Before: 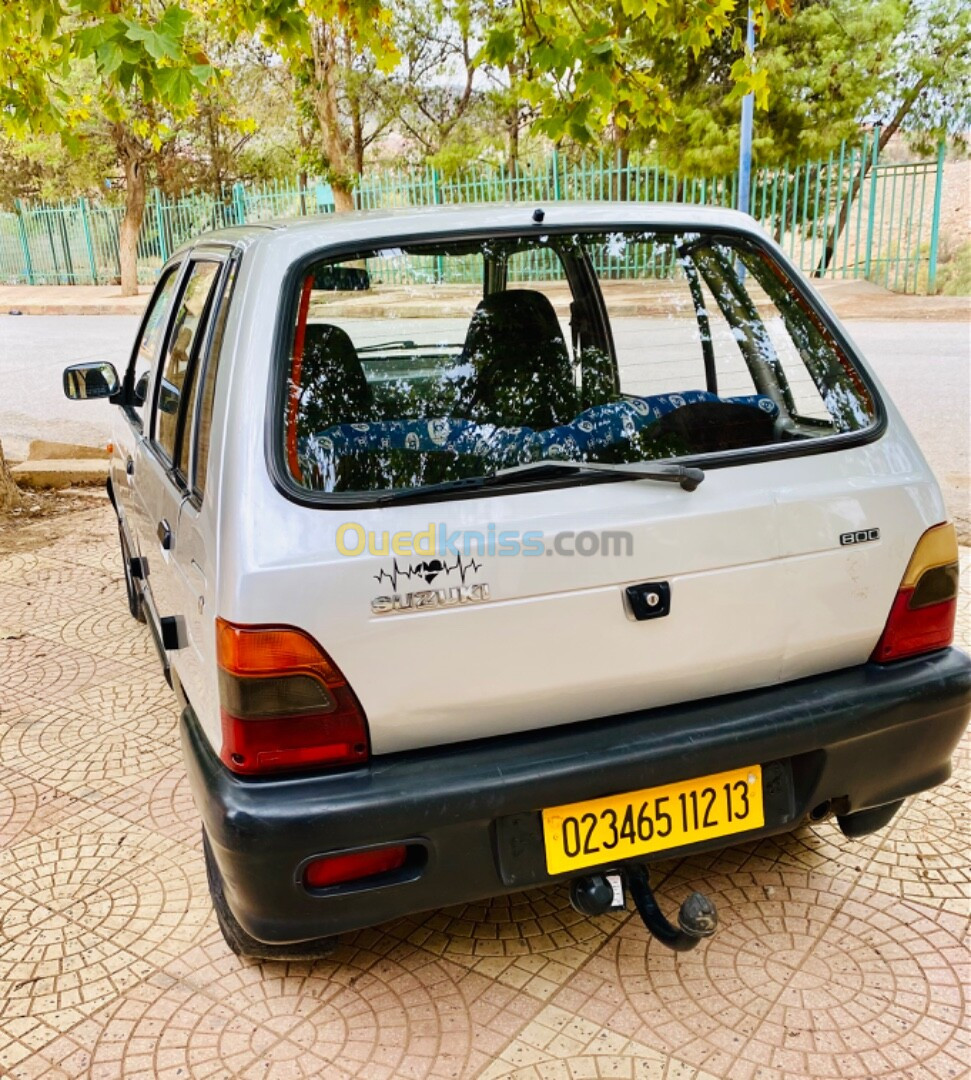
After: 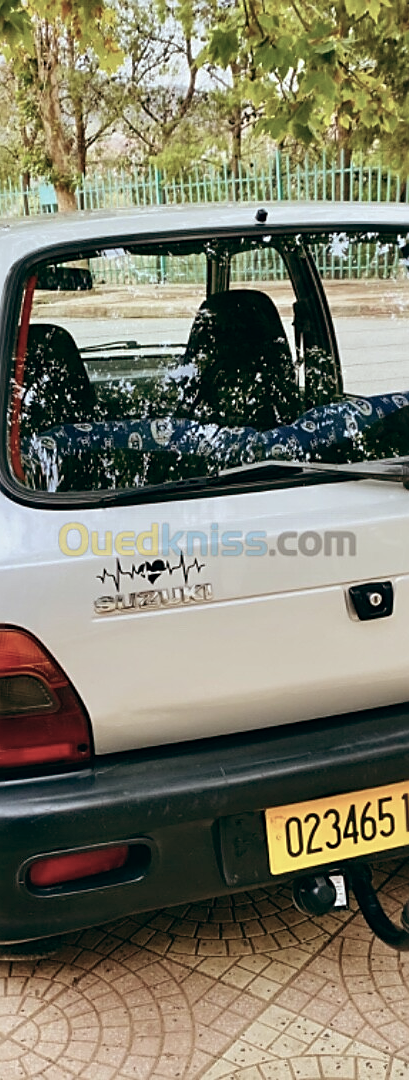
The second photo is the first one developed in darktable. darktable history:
crop: left 28.583%, right 29.231%
sharpen: on, module defaults
color balance: lift [1, 0.994, 1.002, 1.006], gamma [0.957, 1.081, 1.016, 0.919], gain [0.97, 0.972, 1.01, 1.028], input saturation 91.06%, output saturation 79.8%
shadows and highlights: soften with gaussian
